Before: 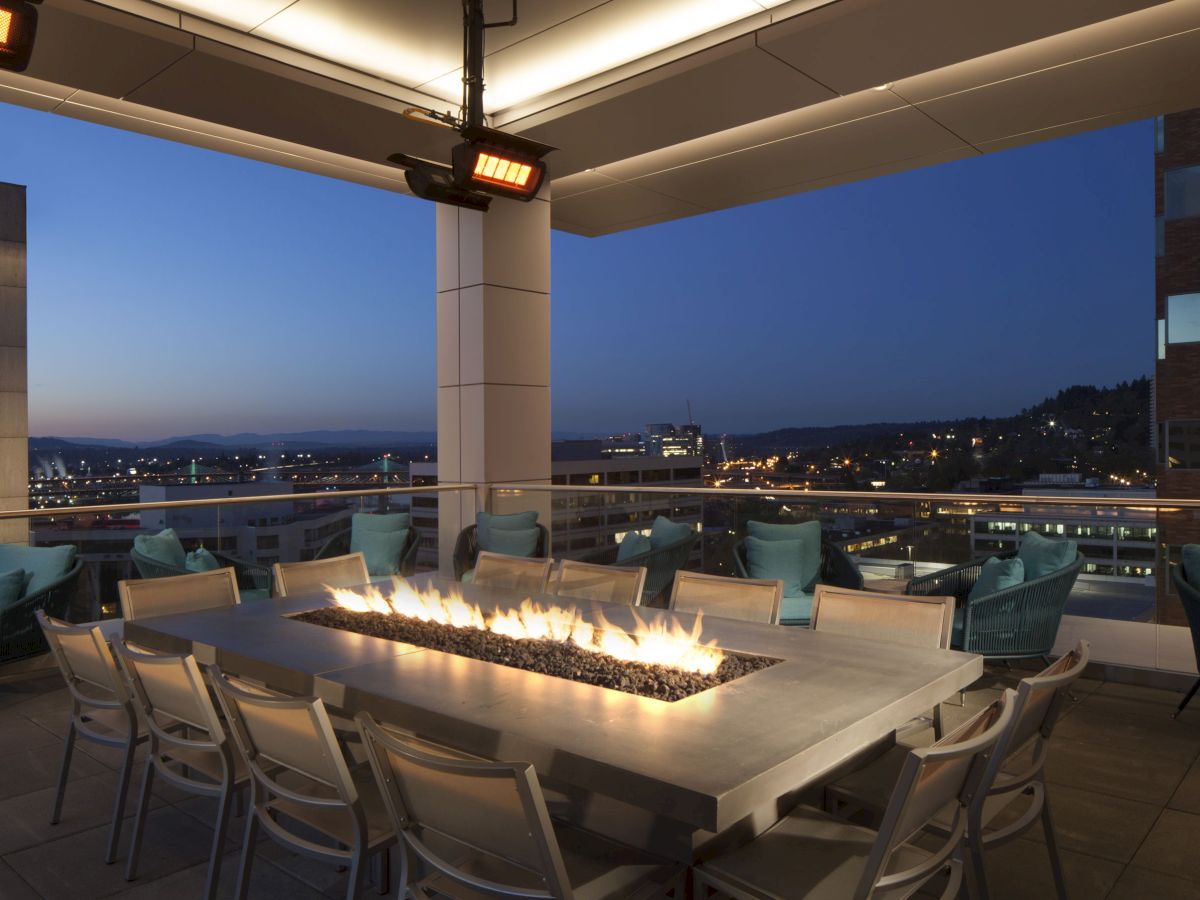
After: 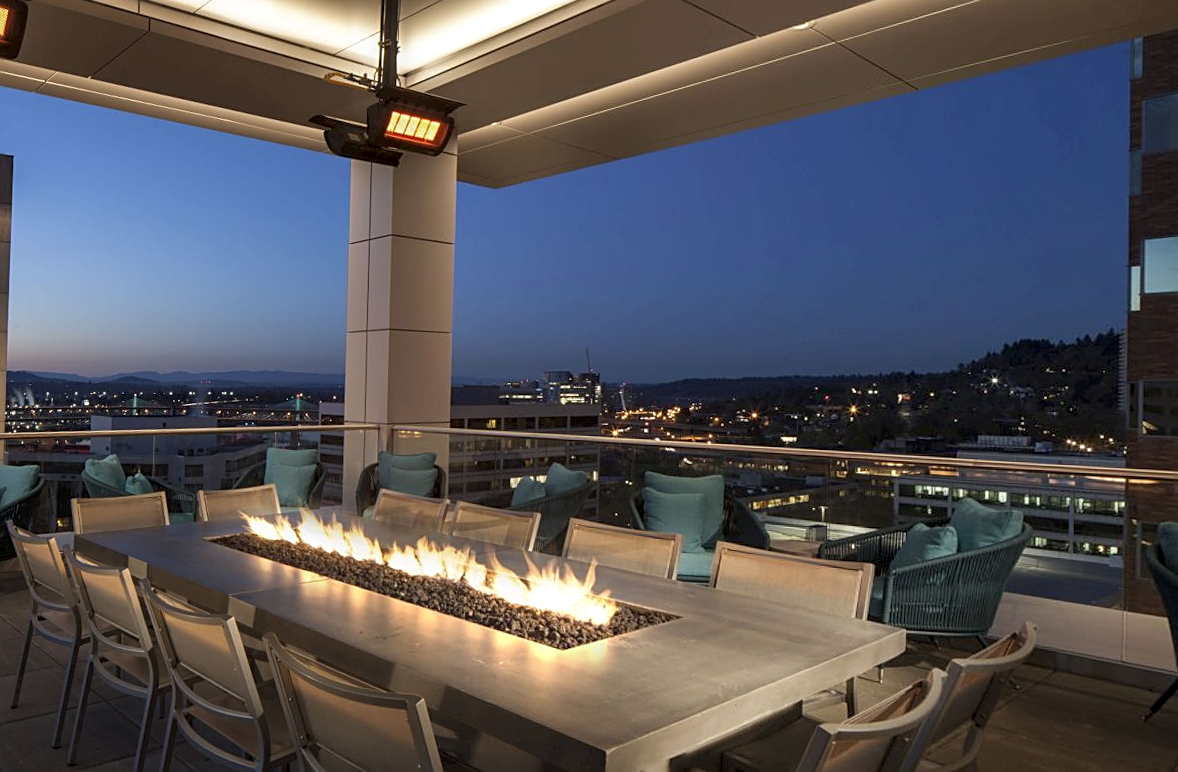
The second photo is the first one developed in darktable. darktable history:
rotate and perspective: rotation 1.69°, lens shift (vertical) -0.023, lens shift (horizontal) -0.291, crop left 0.025, crop right 0.988, crop top 0.092, crop bottom 0.842
sharpen: on, module defaults
local contrast: on, module defaults
